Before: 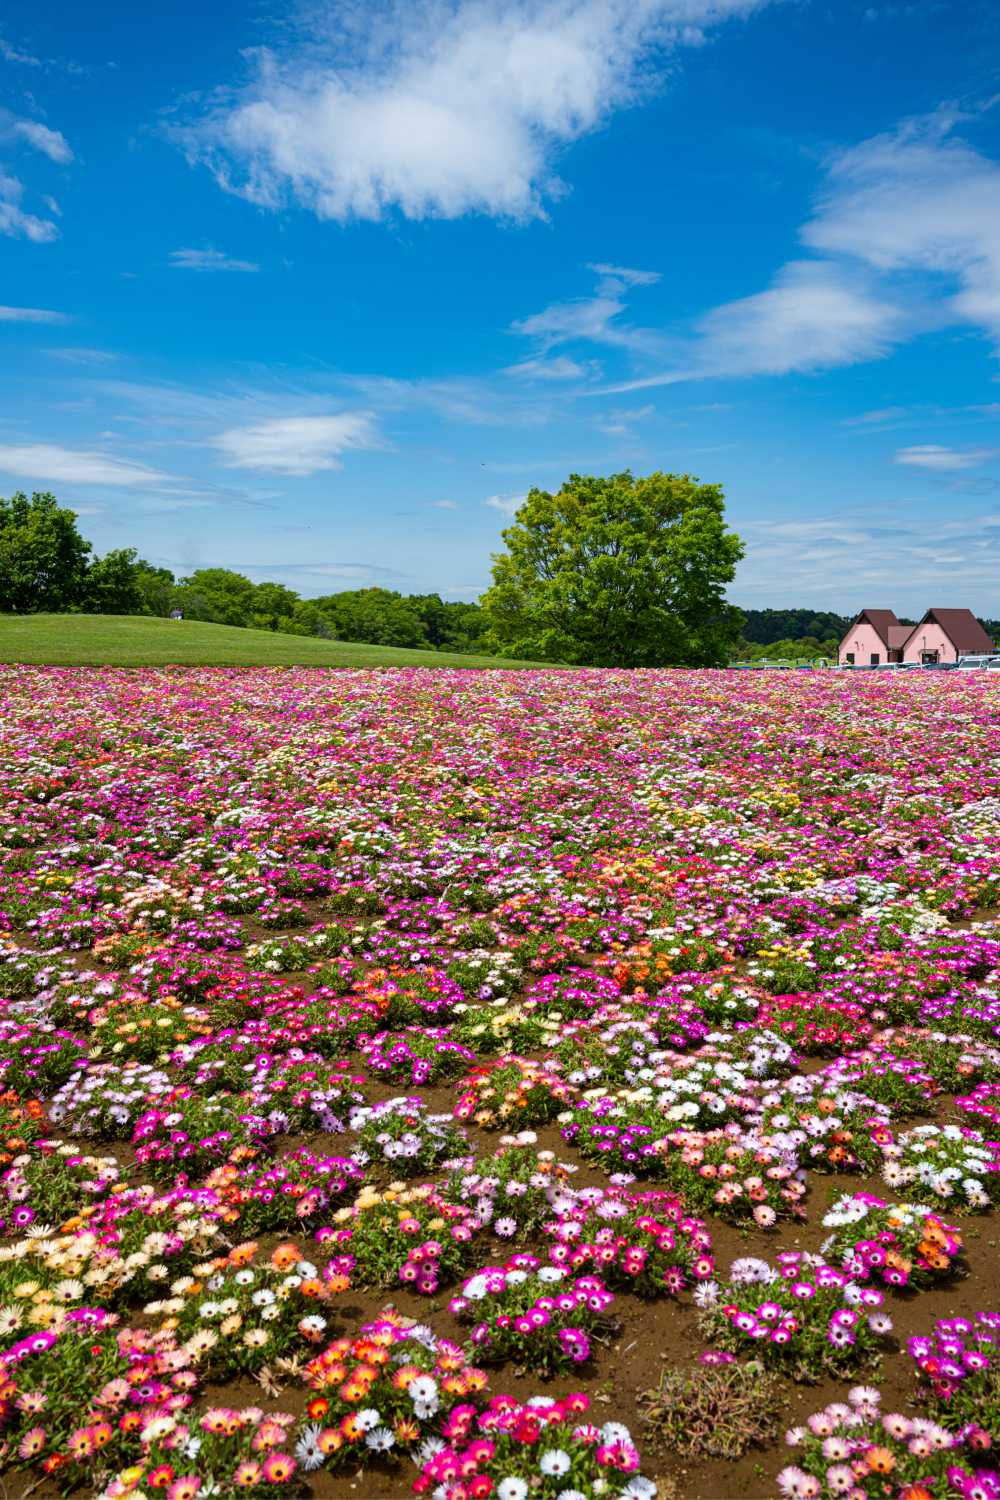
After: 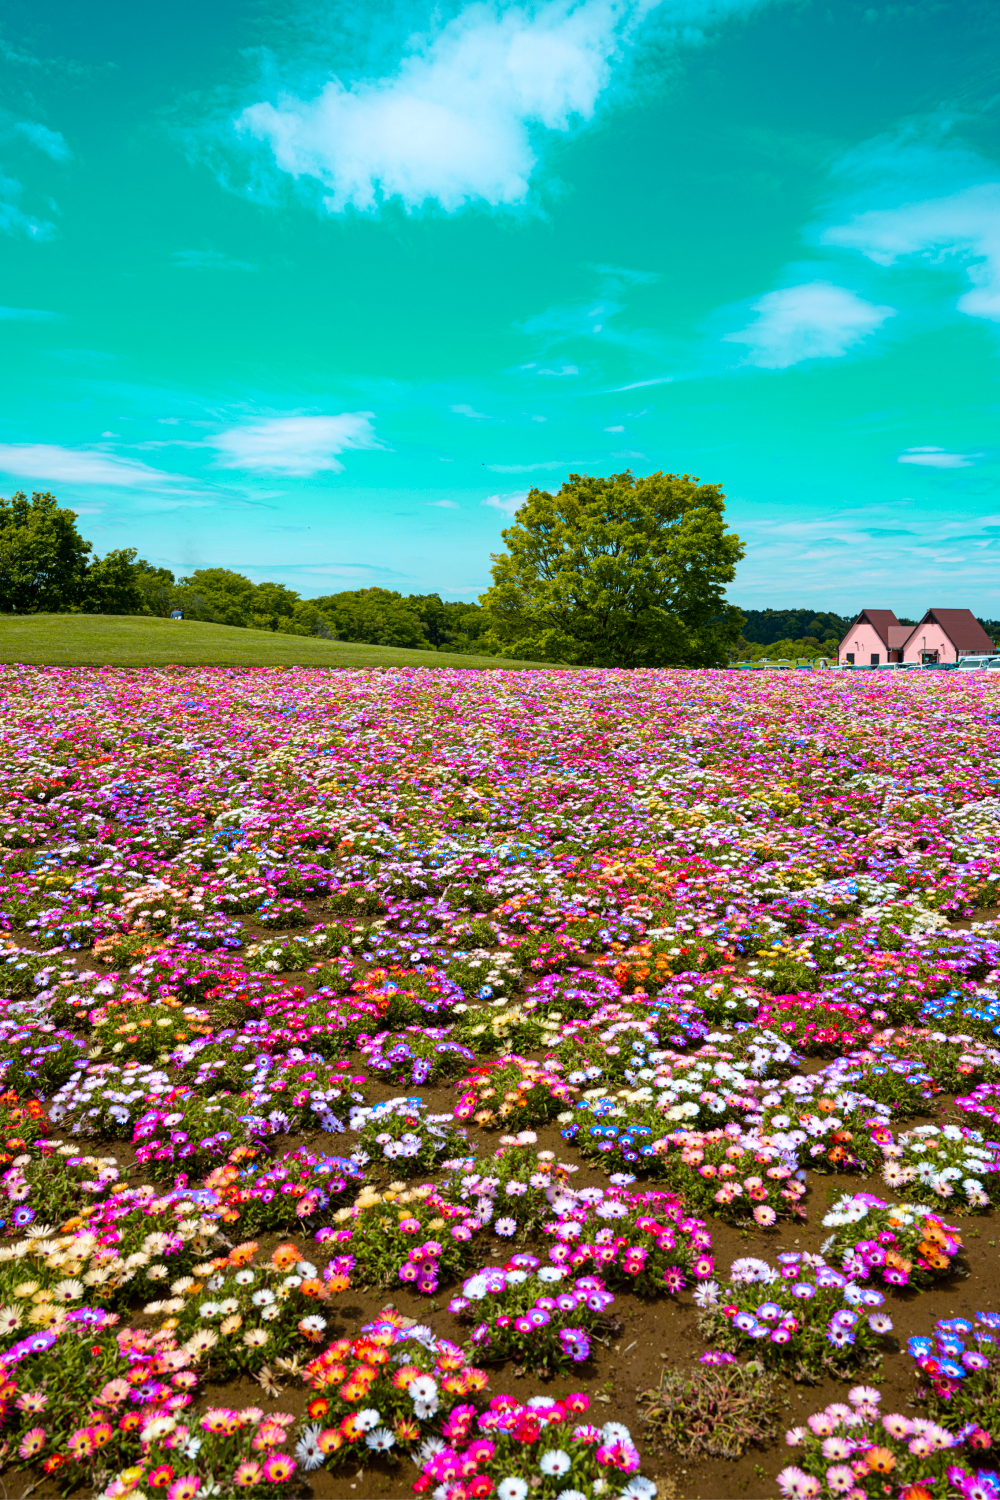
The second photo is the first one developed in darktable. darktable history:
shadows and highlights: shadows -23.08, highlights 46.15, soften with gaussian
color zones: curves: ch0 [(0.254, 0.492) (0.724, 0.62)]; ch1 [(0.25, 0.528) (0.719, 0.796)]; ch2 [(0, 0.472) (0.25, 0.5) (0.73, 0.184)]
